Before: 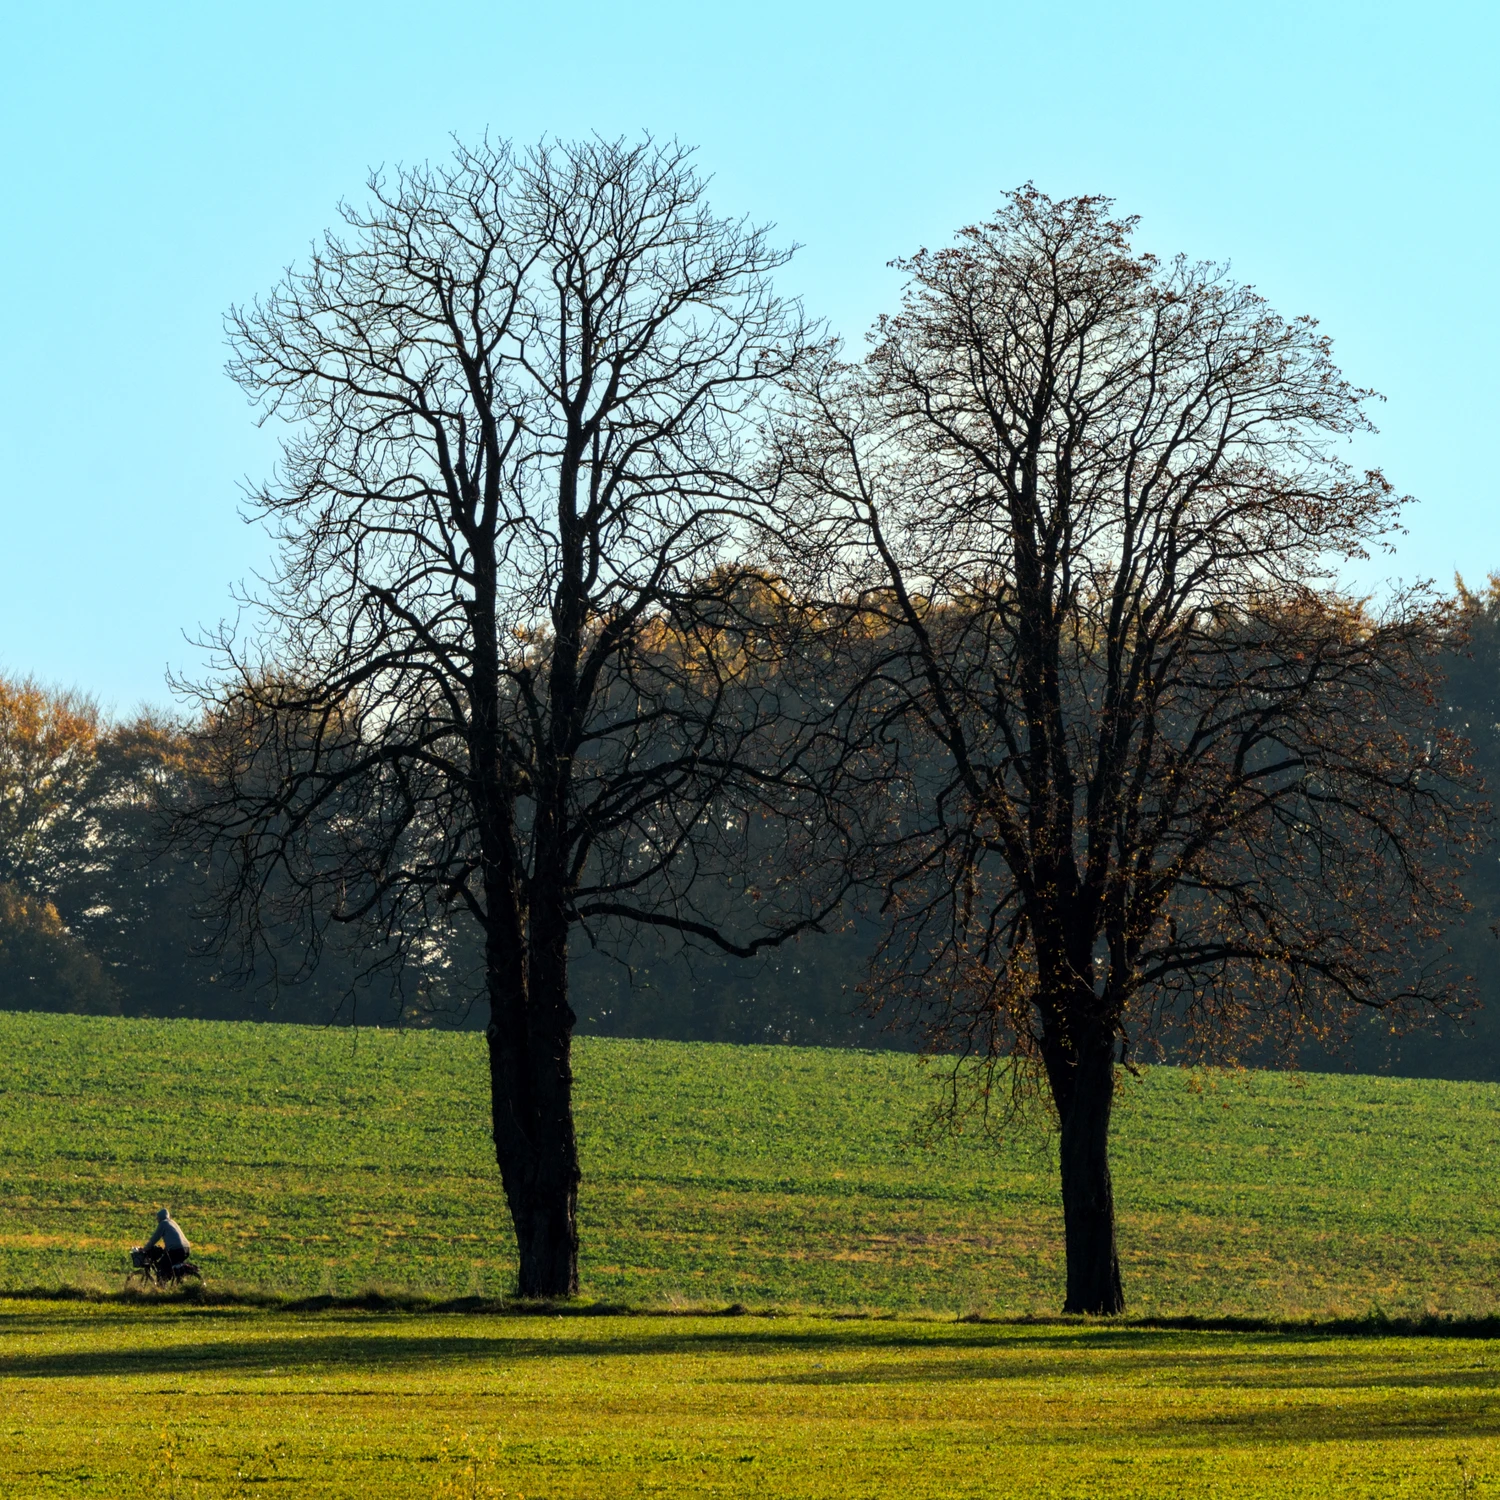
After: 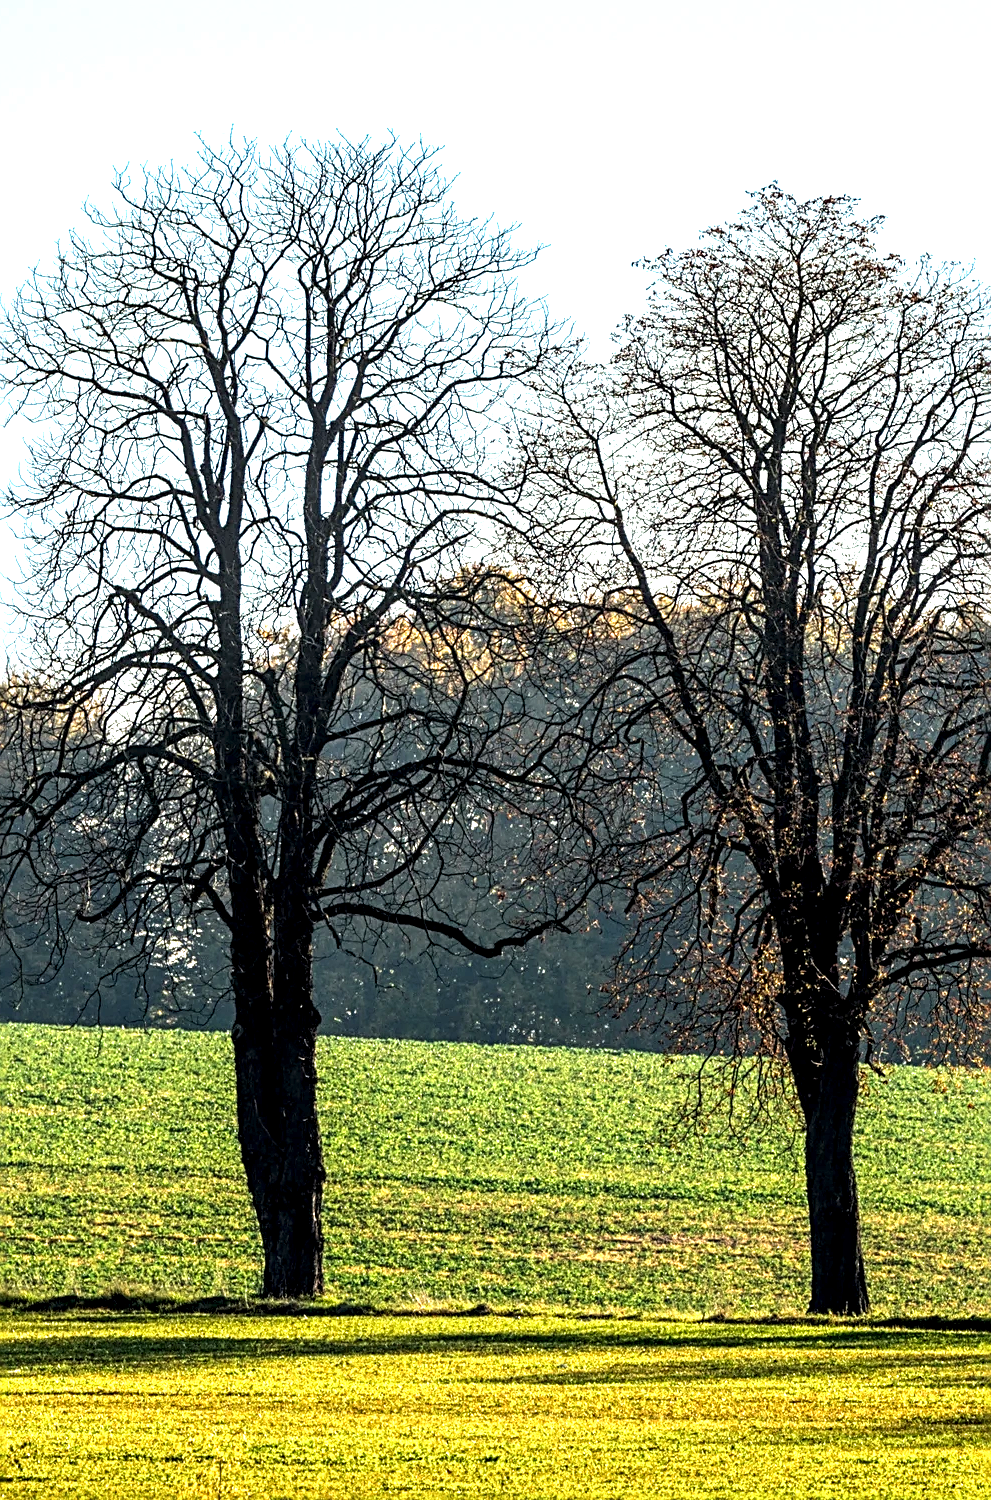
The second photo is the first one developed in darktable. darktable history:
sharpen: radius 2.695, amount 0.672
exposure: black level correction 0, exposure 1.372 EV, compensate highlight preservation false
crop: left 17.019%, right 16.904%
local contrast: highlights 60%, shadows 62%, detail 160%
